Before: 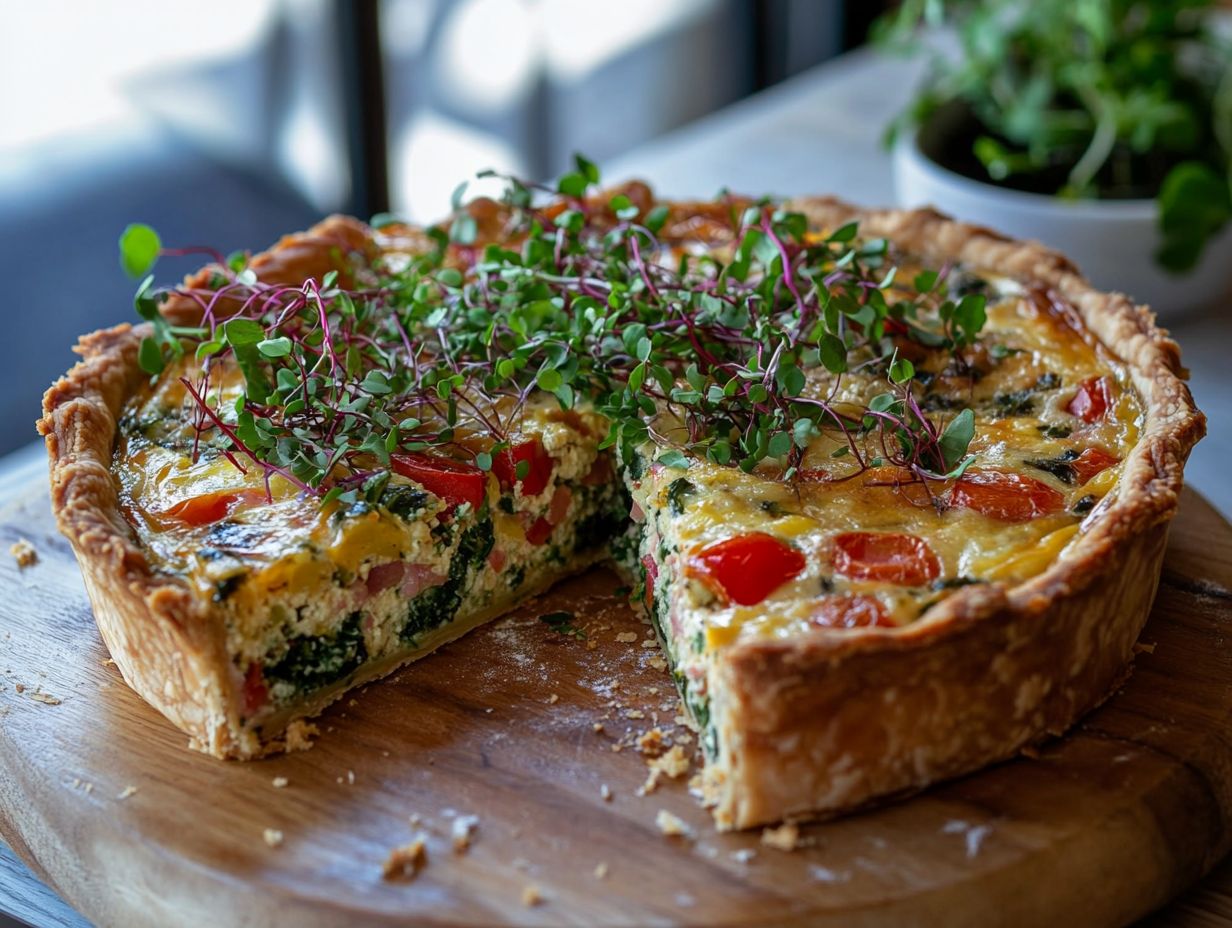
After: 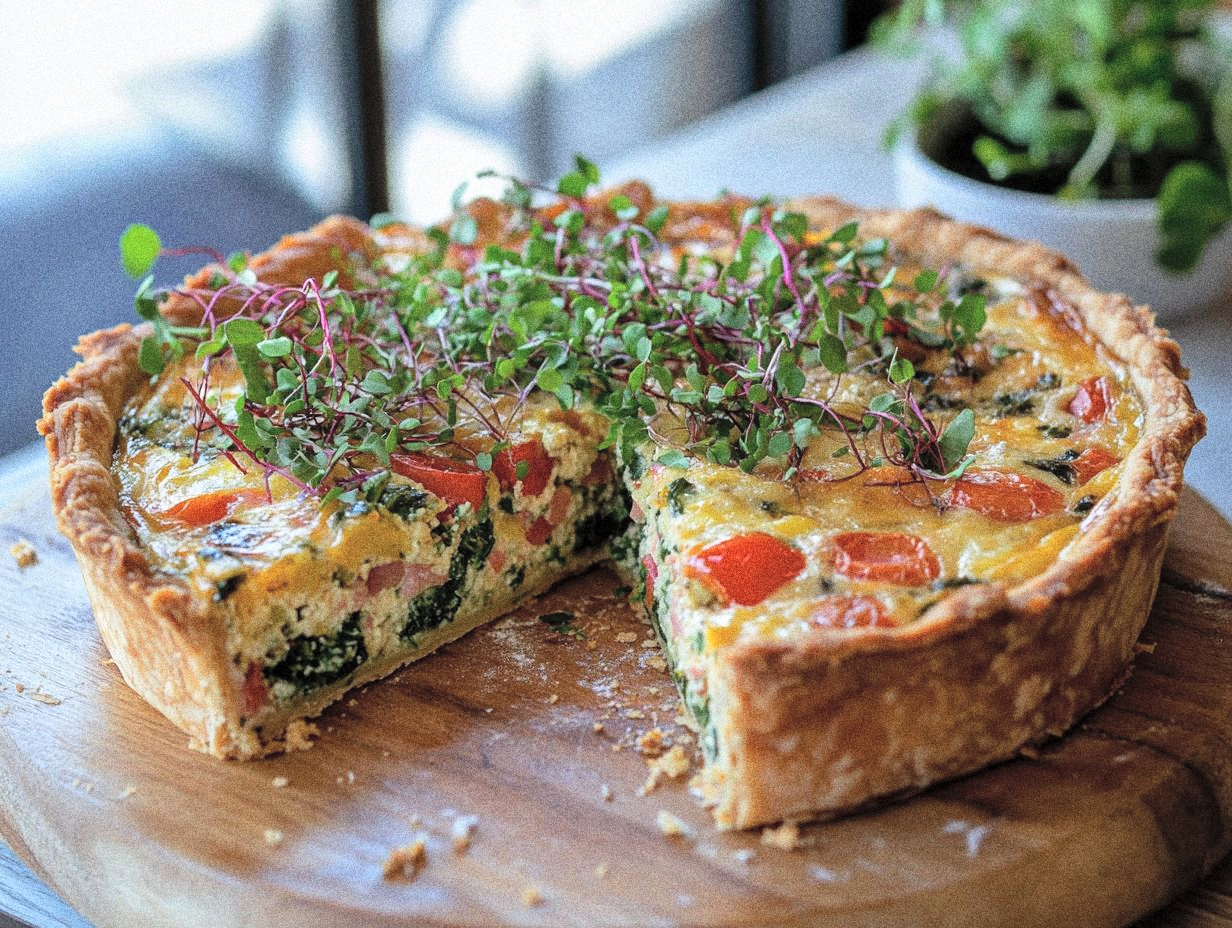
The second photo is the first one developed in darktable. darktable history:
grain: coarseness 14.49 ISO, strength 48.04%, mid-tones bias 35%
global tonemap: drago (0.7, 100)
